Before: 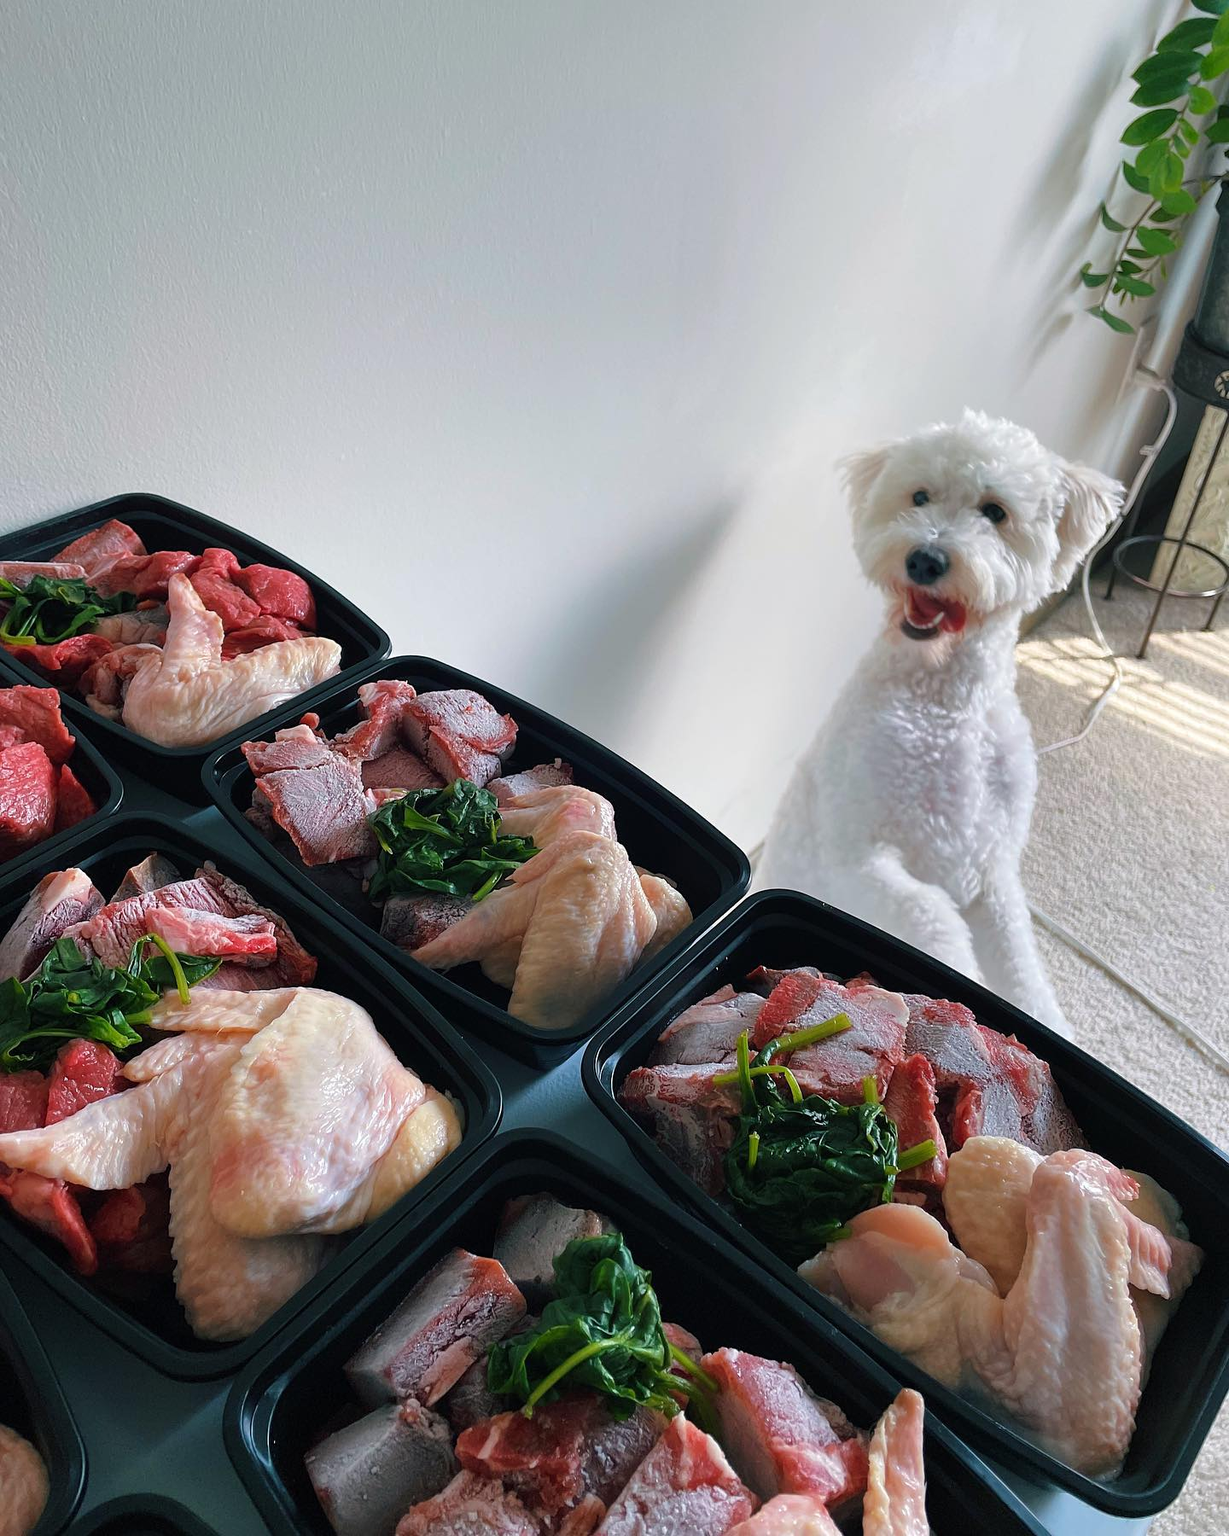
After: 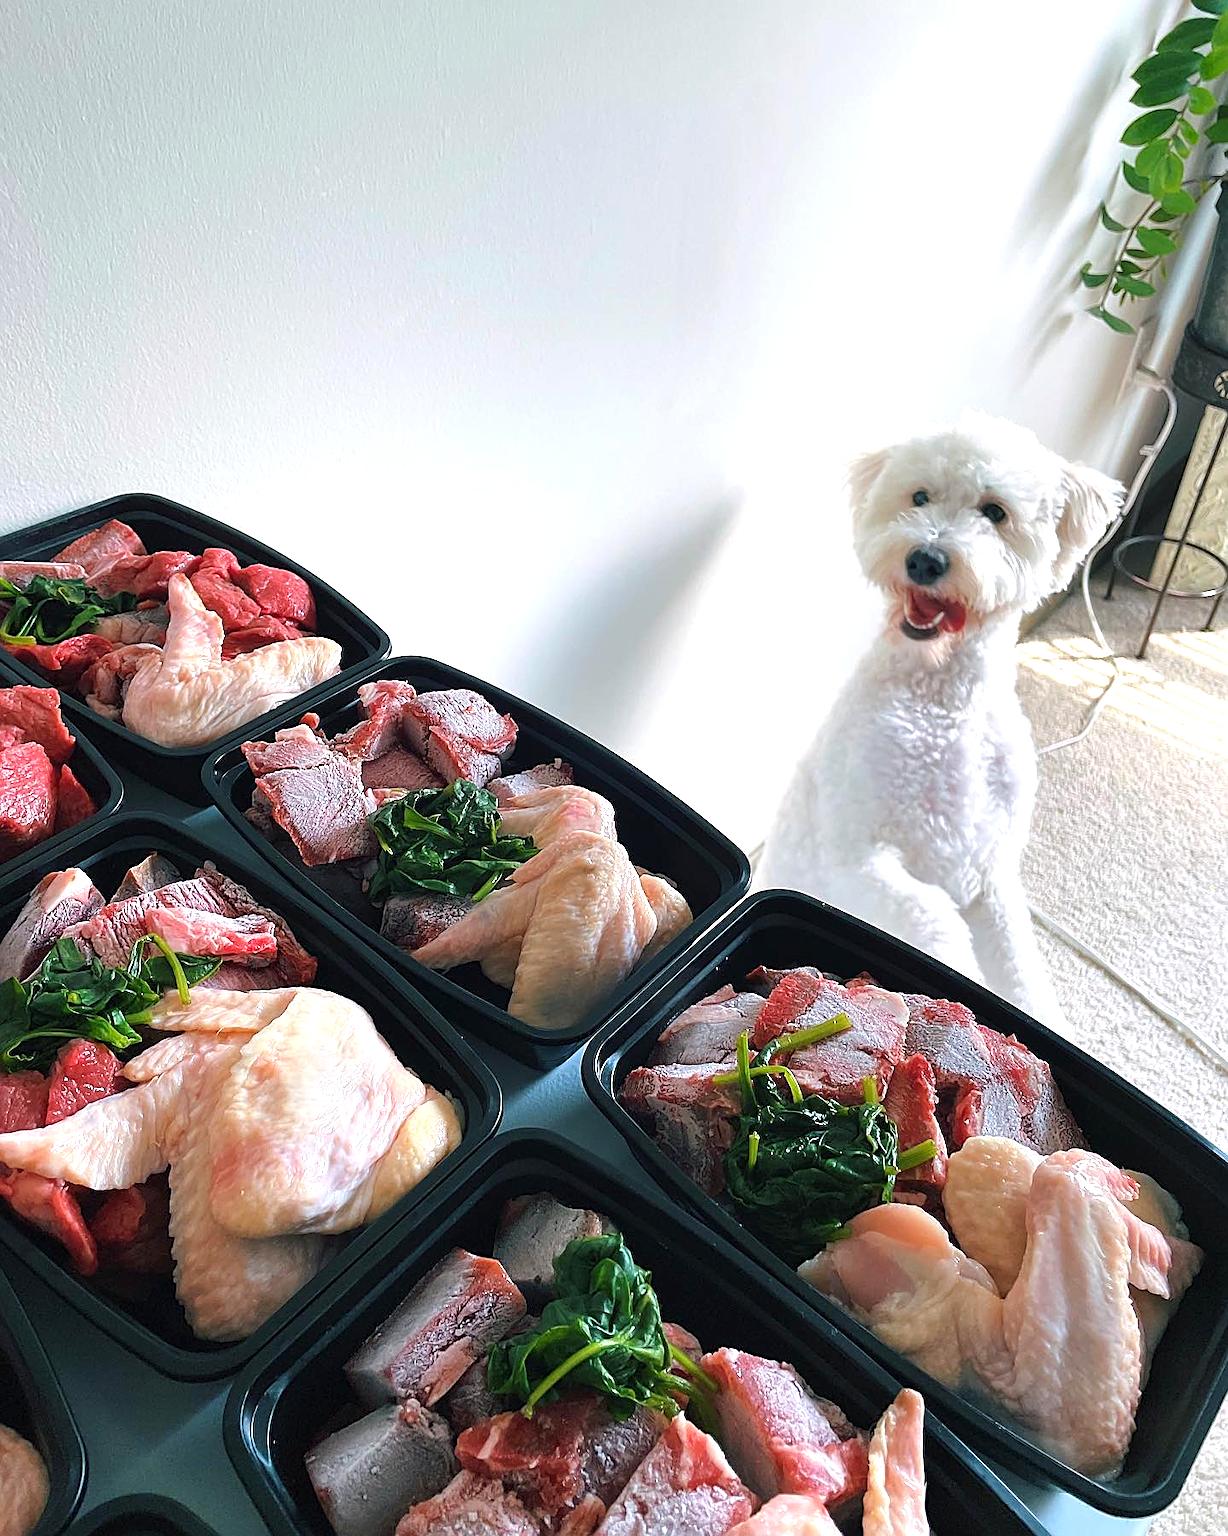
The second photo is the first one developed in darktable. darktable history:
exposure: black level correction 0, exposure 0.7 EV, compensate highlight preservation false
sharpen: on, module defaults
